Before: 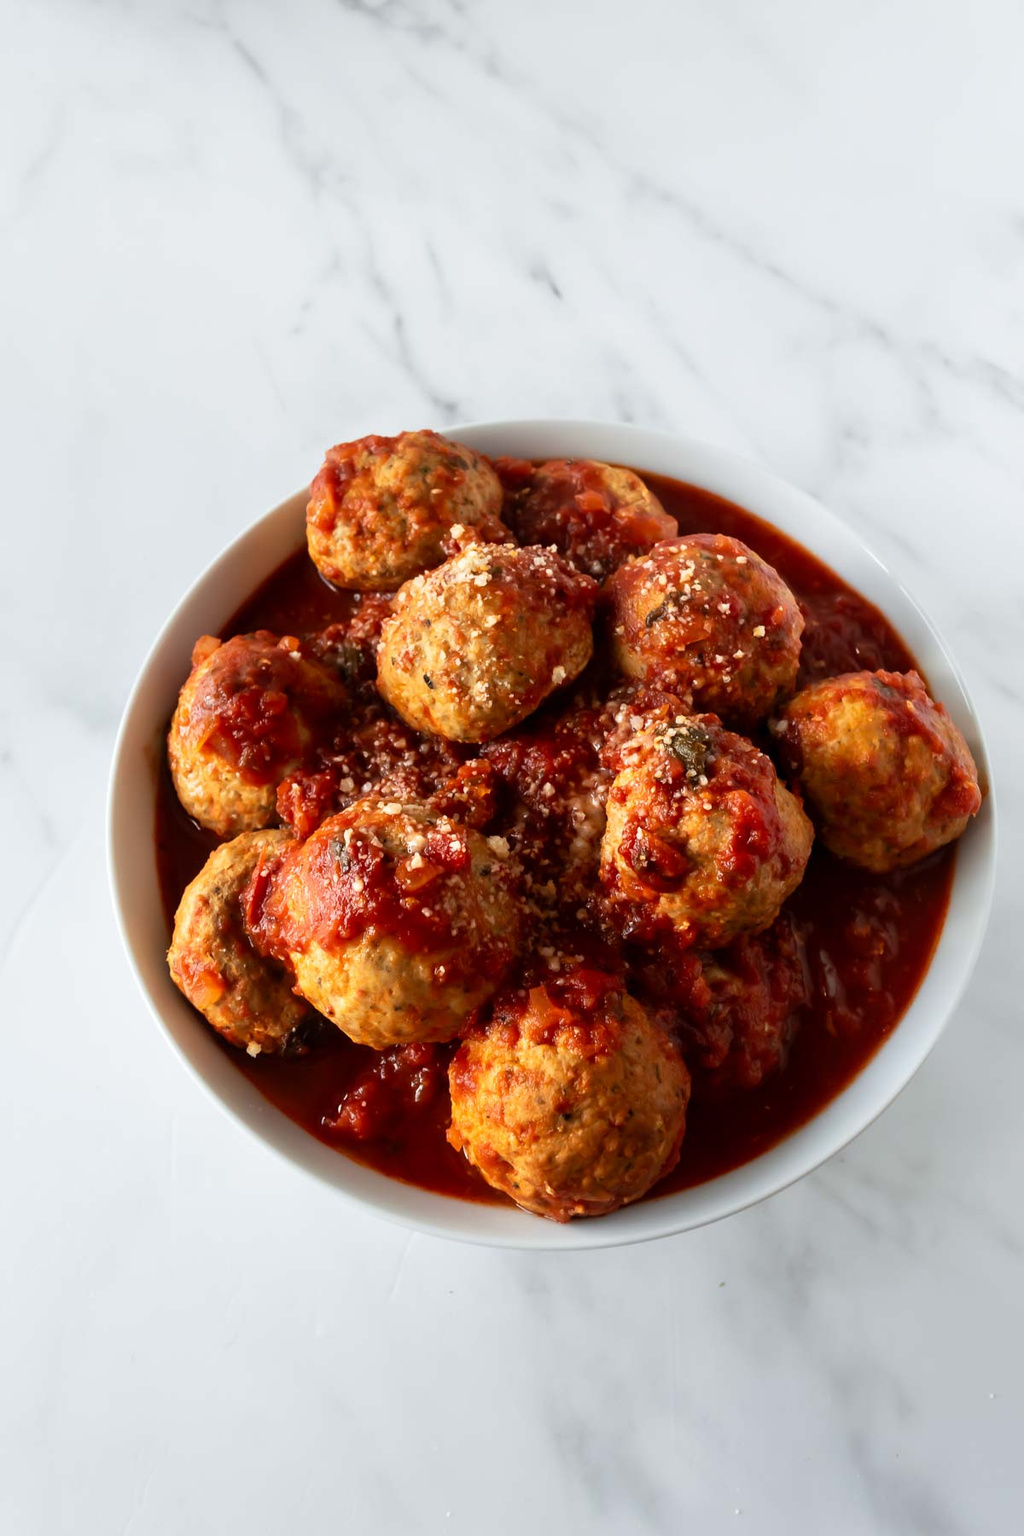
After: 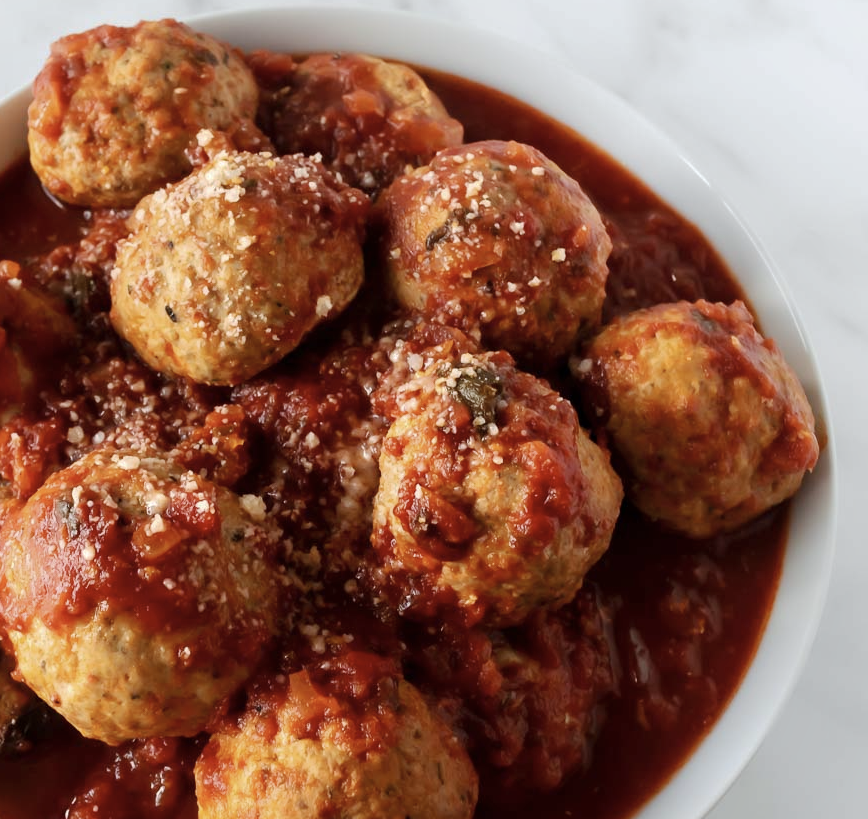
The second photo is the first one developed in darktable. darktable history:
shadows and highlights: radius 95.77, shadows -15.8, white point adjustment 0.166, highlights 32.65, compress 48.29%, soften with gaussian
crop and rotate: left 27.615%, top 26.997%, bottom 27.472%
base curve: curves: ch0 [(0, 0) (0.235, 0.266) (0.503, 0.496) (0.786, 0.72) (1, 1)], preserve colors none
color correction: highlights b* -0.056, saturation 0.807
